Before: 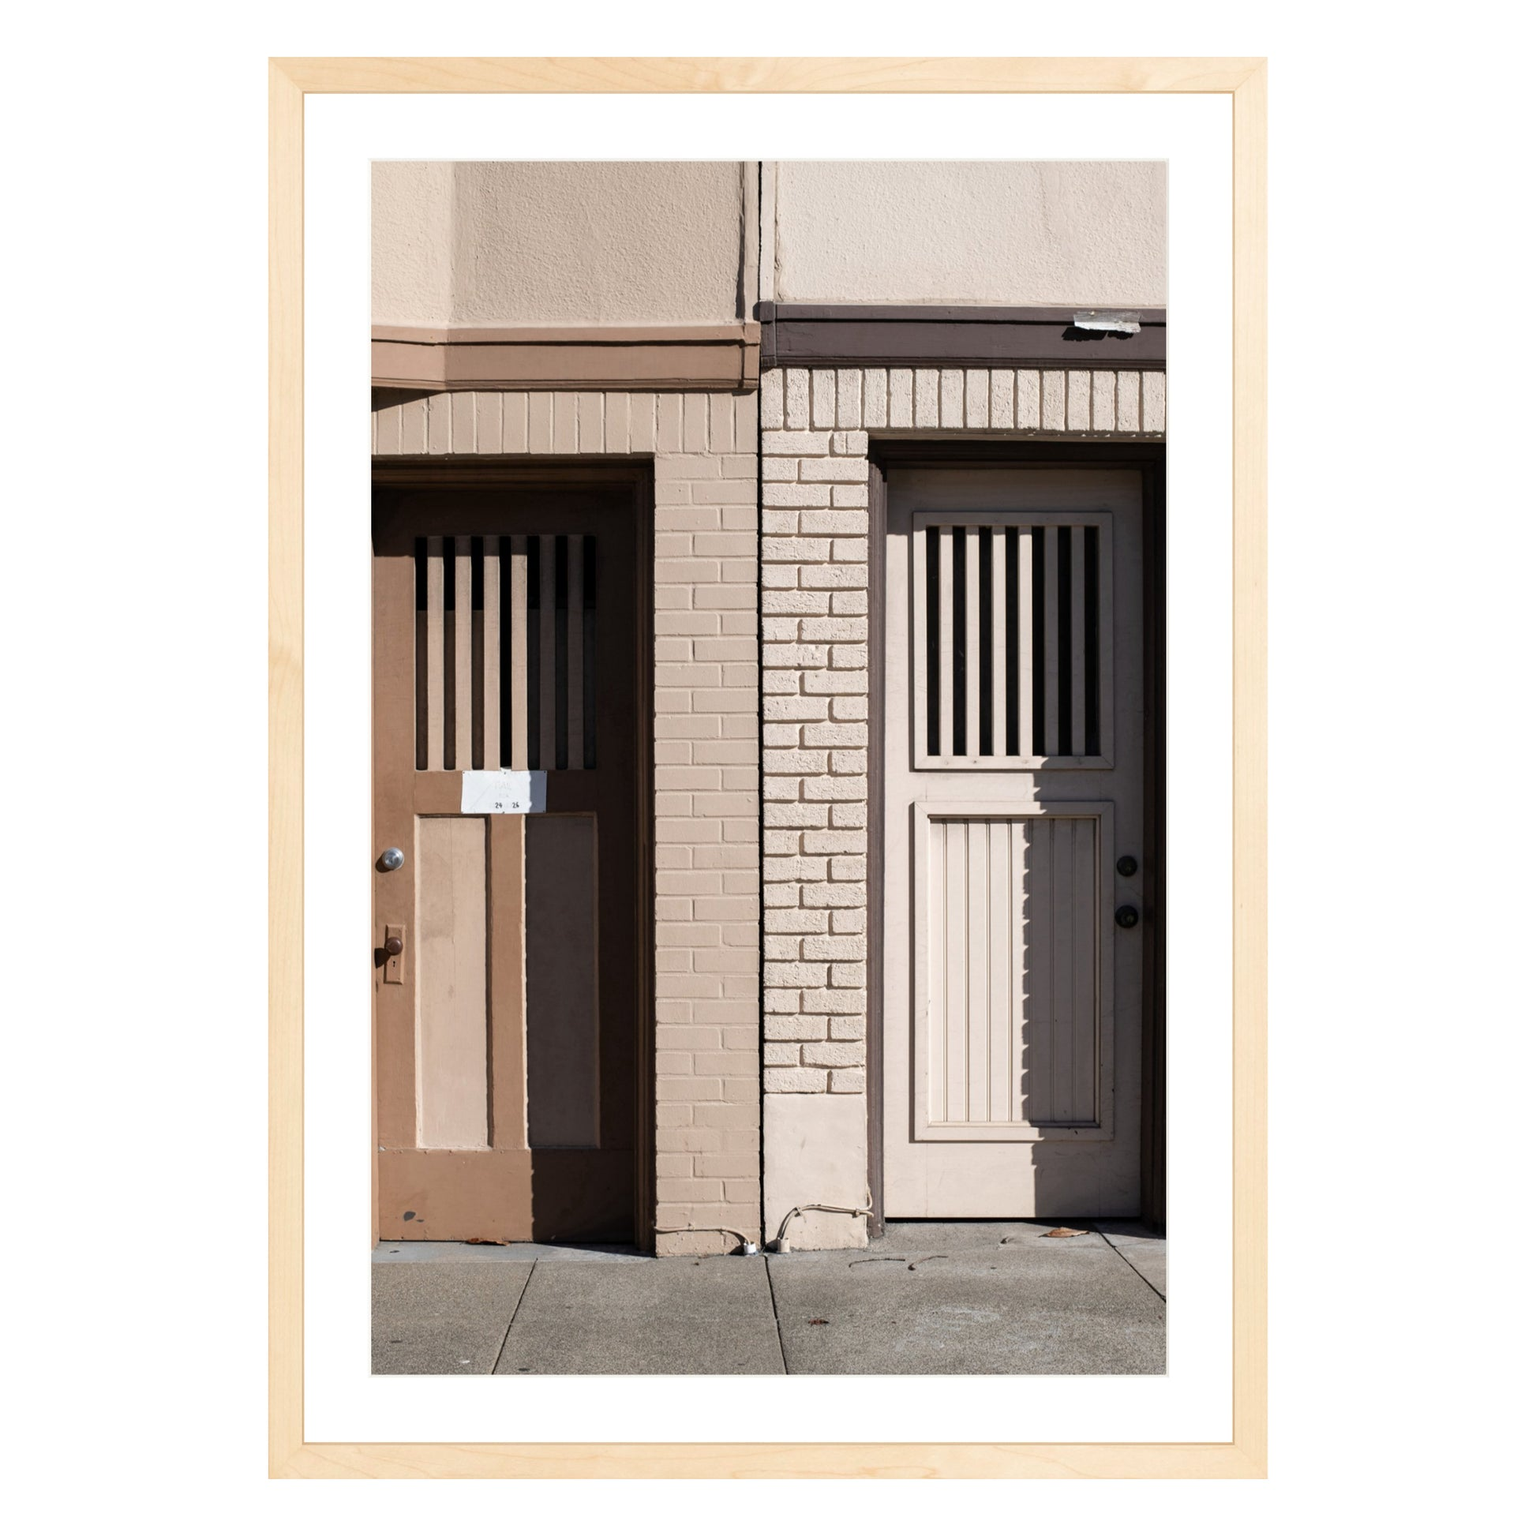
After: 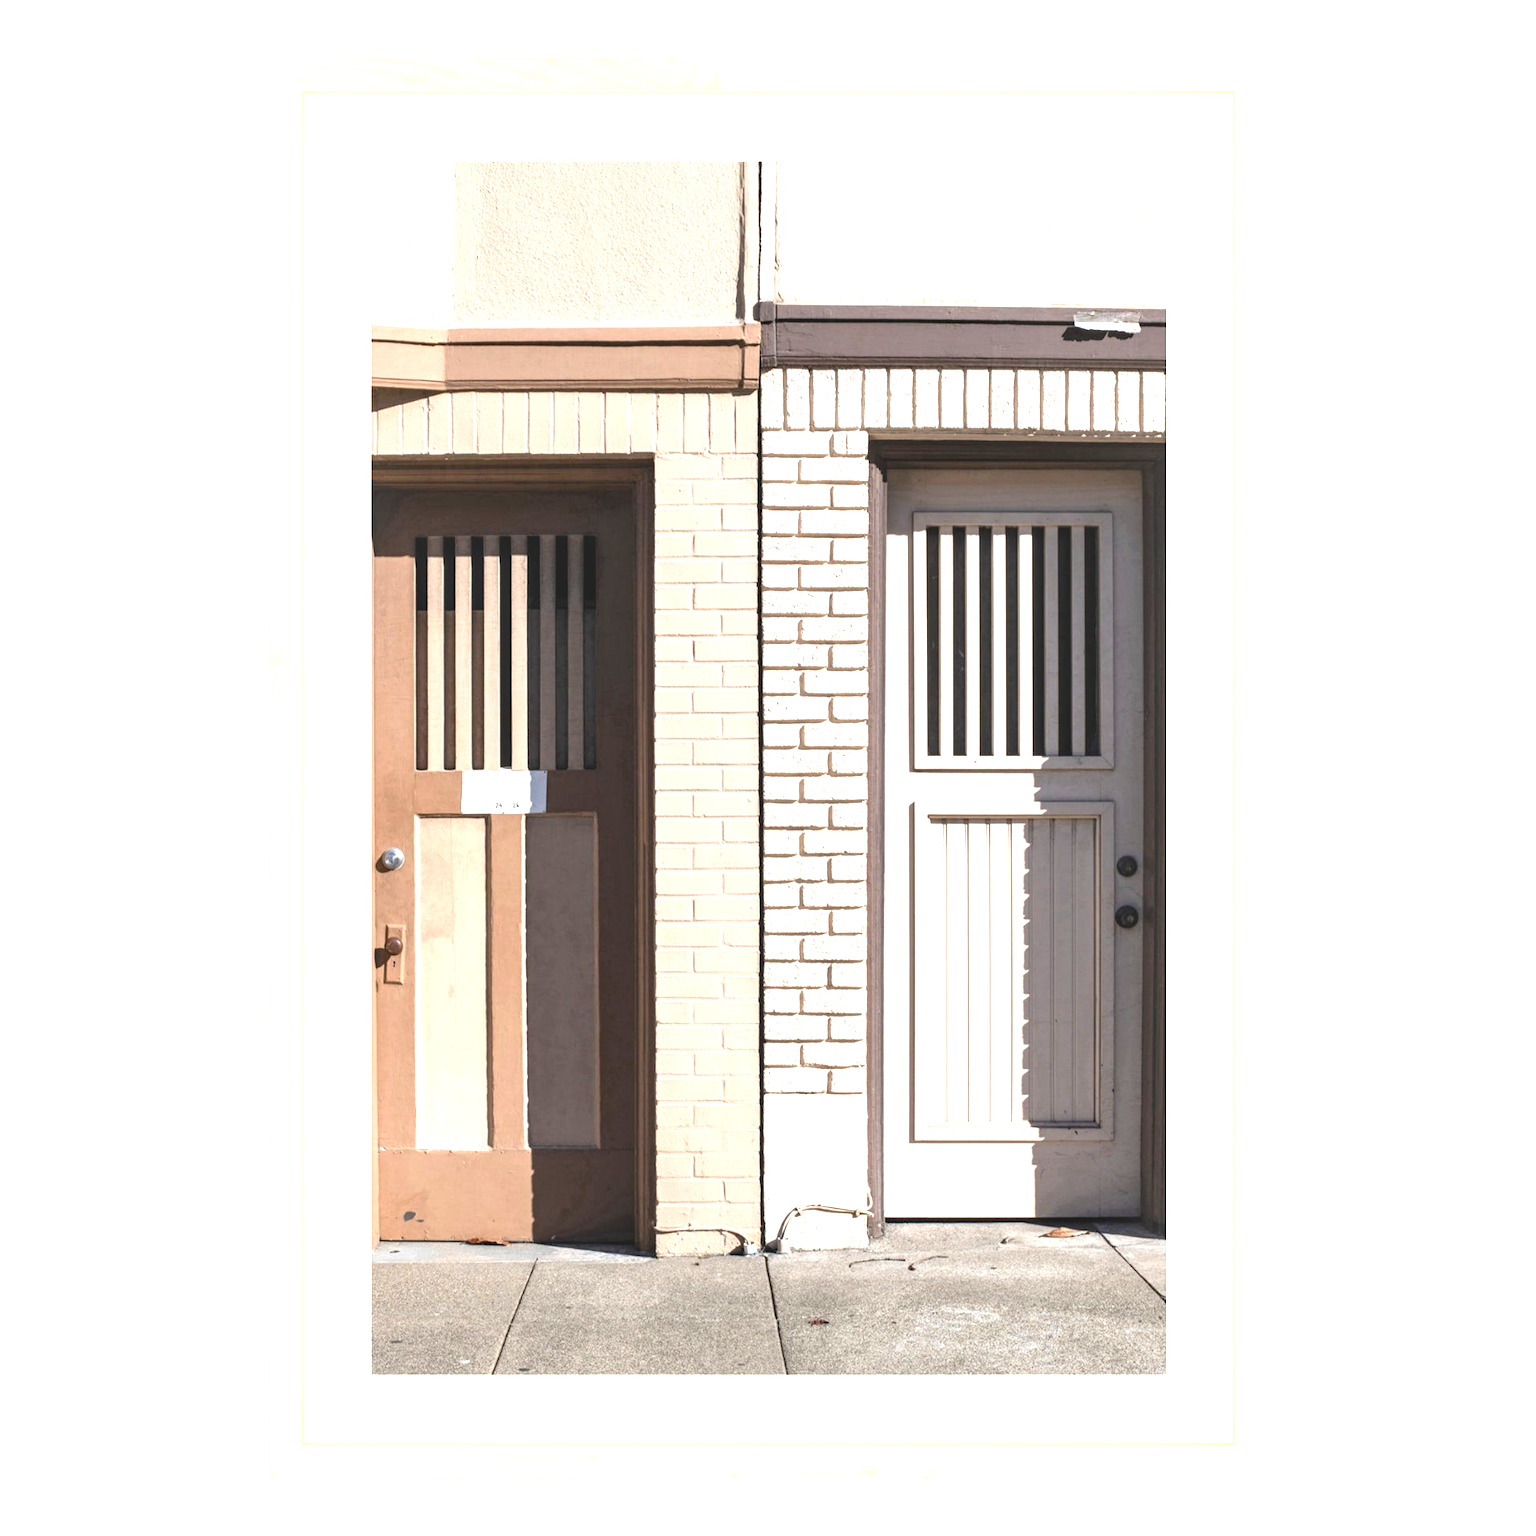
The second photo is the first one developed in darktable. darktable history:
exposure: exposure 1.15 EV, compensate highlight preservation false
local contrast: detail 110%
